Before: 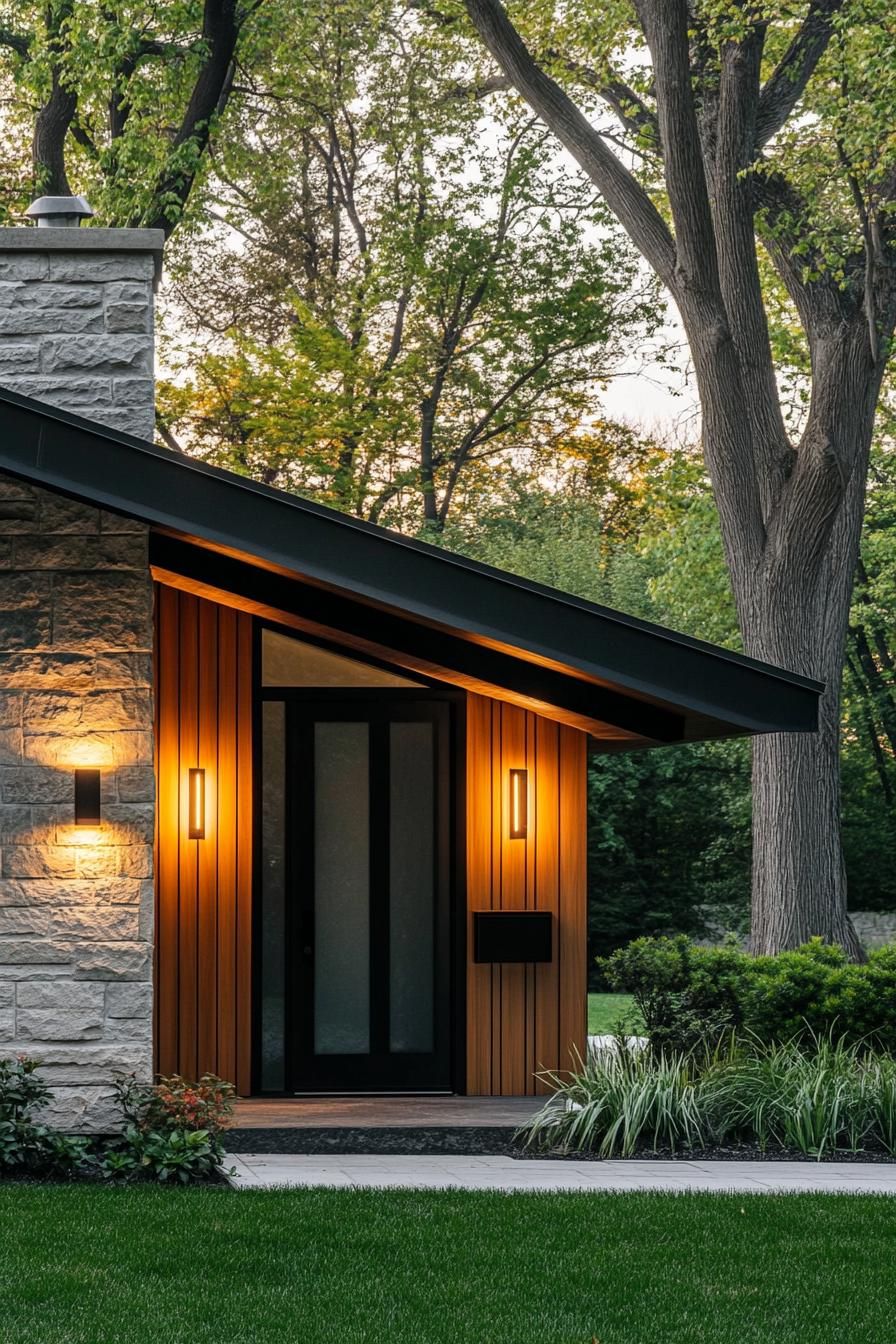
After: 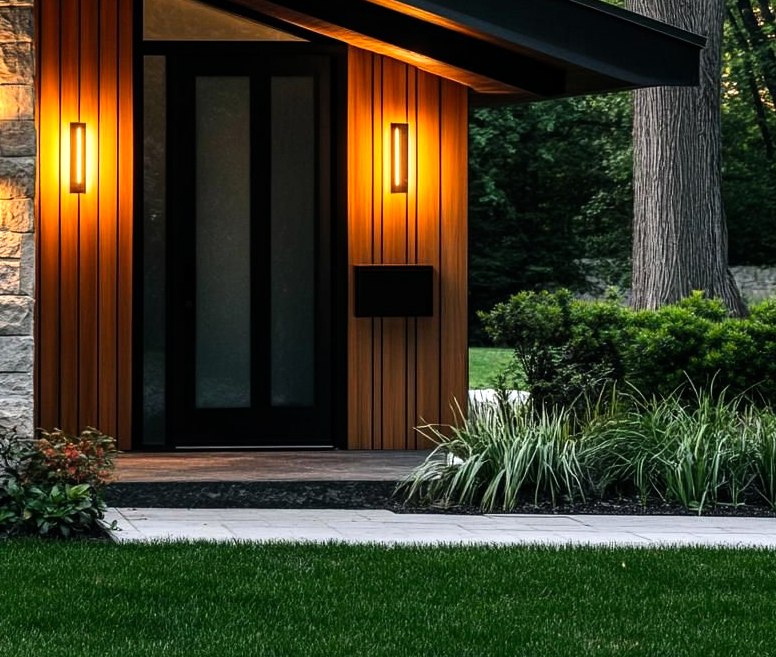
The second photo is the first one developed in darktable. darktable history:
tone equalizer: -8 EV -0.417 EV, -7 EV -0.389 EV, -6 EV -0.333 EV, -5 EV -0.222 EV, -3 EV 0.222 EV, -2 EV 0.333 EV, -1 EV 0.389 EV, +0 EV 0.417 EV, edges refinement/feathering 500, mask exposure compensation -1.57 EV, preserve details no
color balance: contrast 10%
crop and rotate: left 13.306%, top 48.129%, bottom 2.928%
